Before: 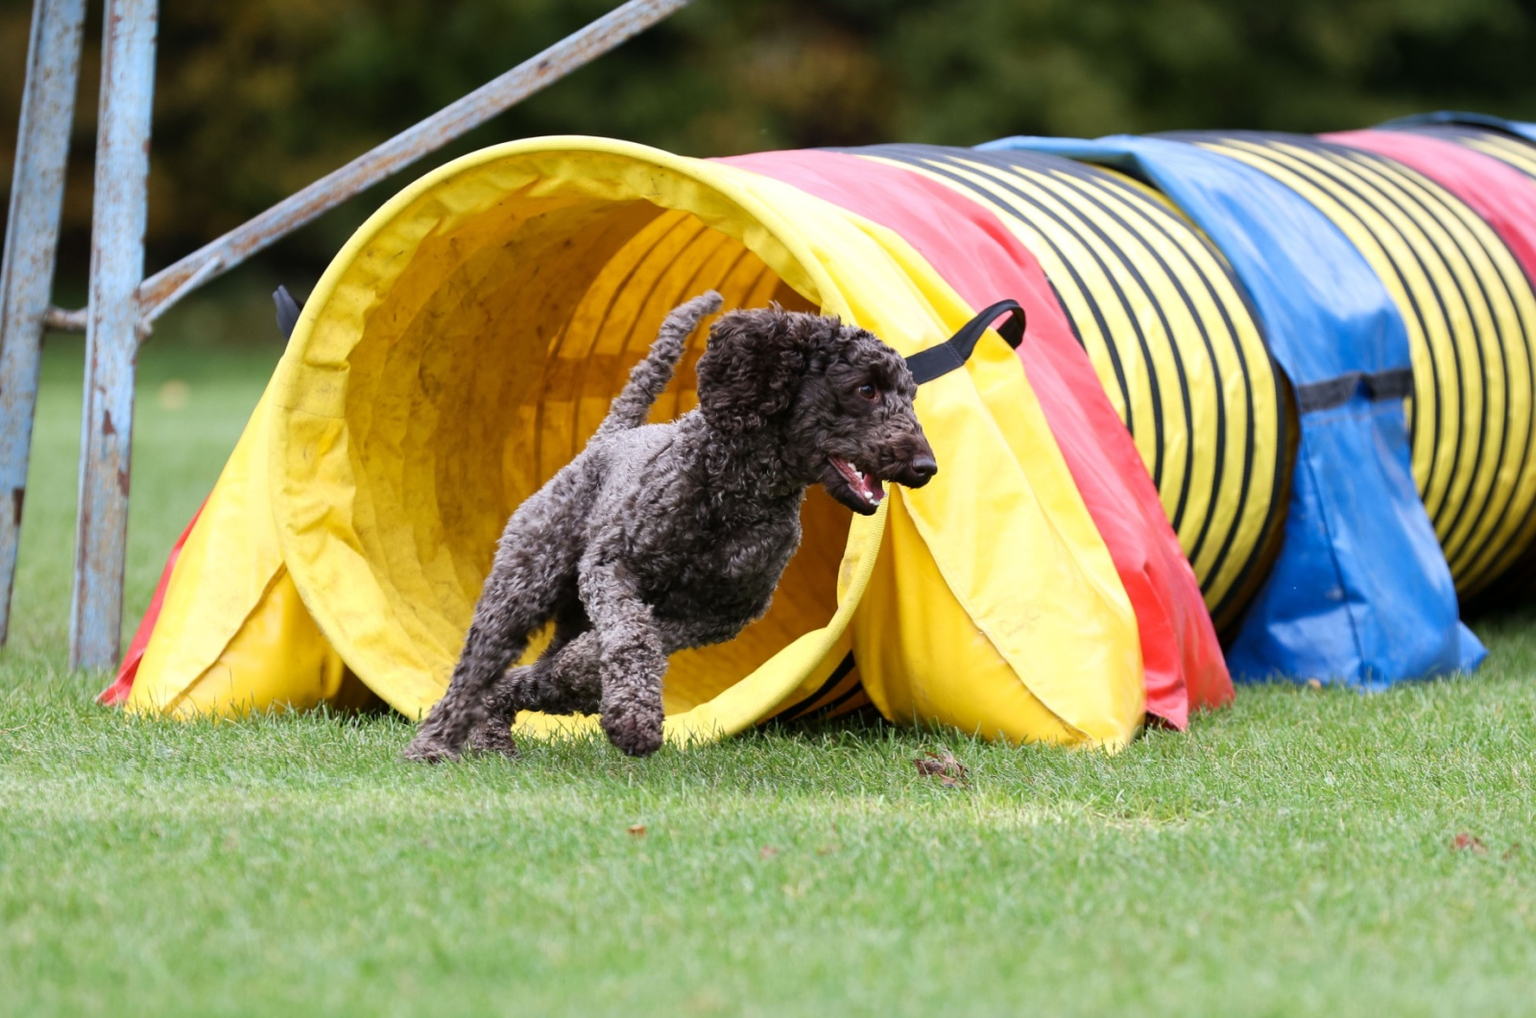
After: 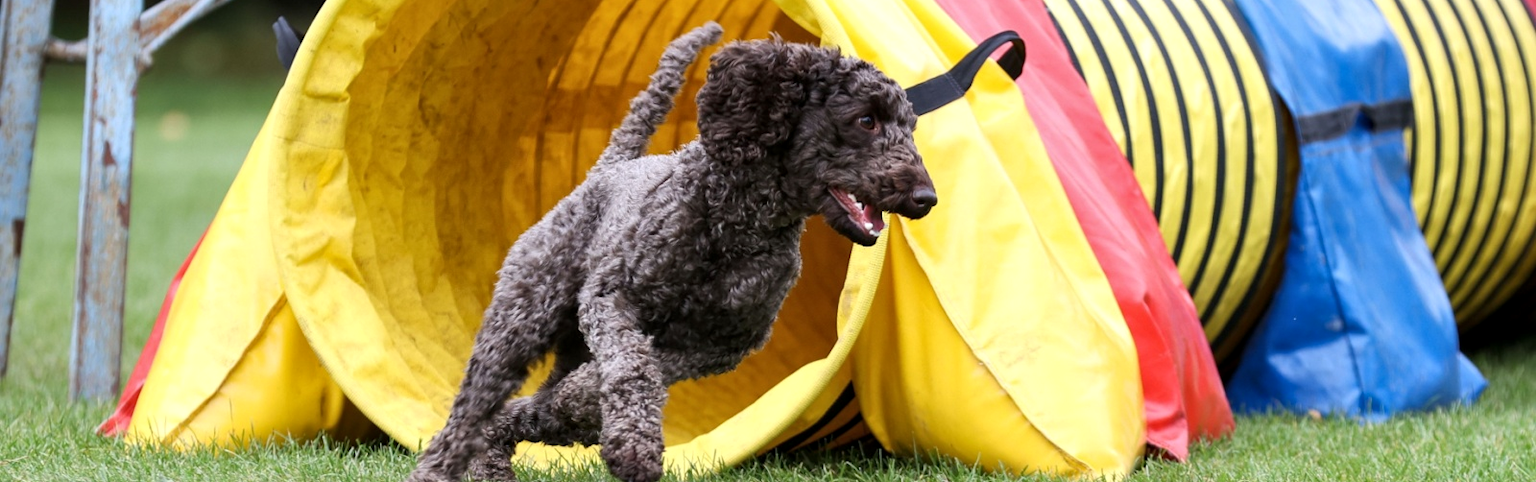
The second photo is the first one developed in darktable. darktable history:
local contrast: highlights 103%, shadows 98%, detail 120%, midtone range 0.2
crop and rotate: top 26.457%, bottom 26.089%
